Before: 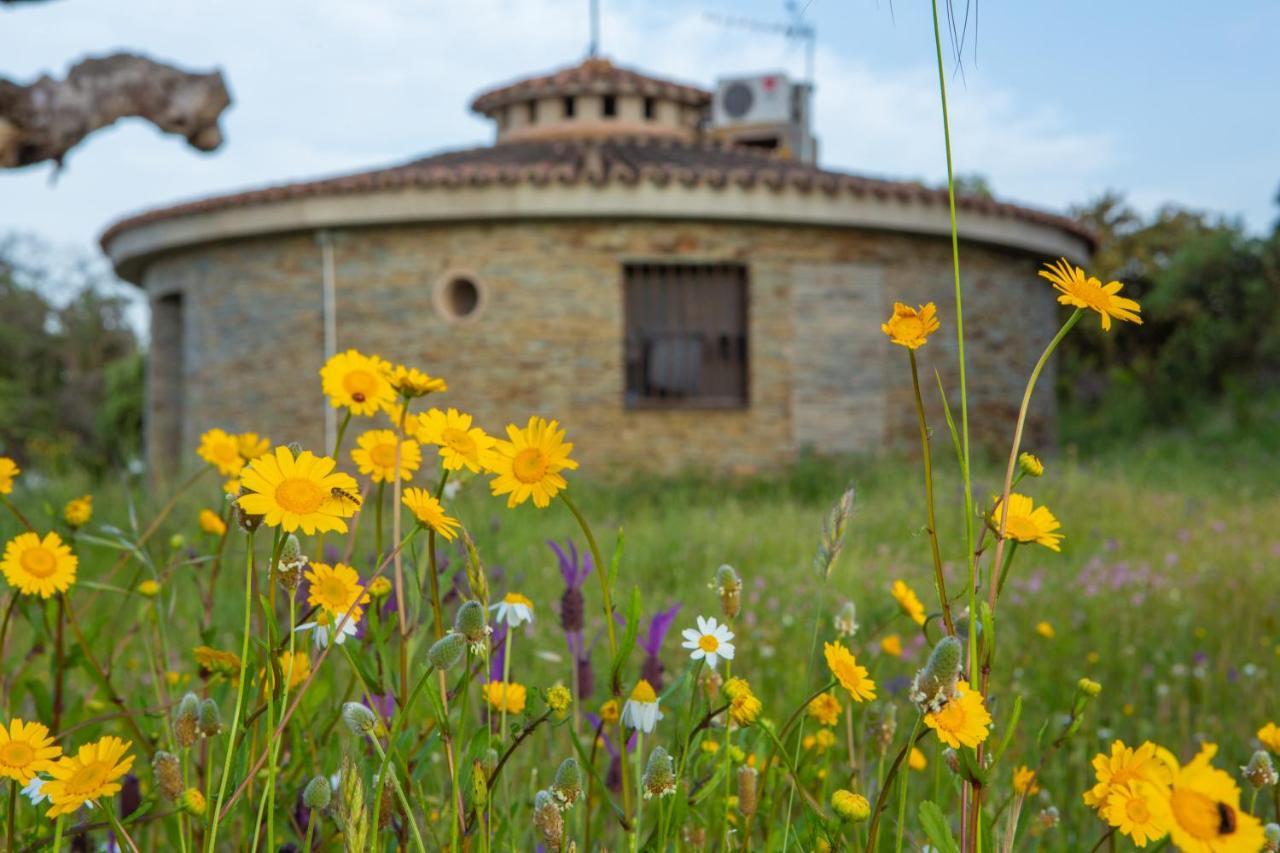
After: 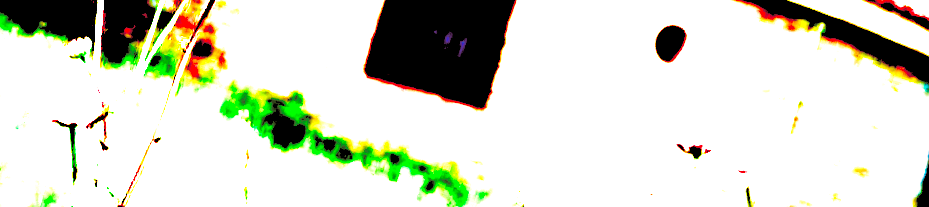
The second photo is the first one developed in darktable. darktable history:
crop and rotate: angle 16.12°, top 30.835%, bottom 35.653%
base curve: curves: ch0 [(0, 0) (0.283, 0.295) (1, 1)], preserve colors none
split-toning: shadows › saturation 0.41, highlights › saturation 0, compress 33.55%
exposure: black level correction 0.1, exposure 3 EV, compensate highlight preservation false
